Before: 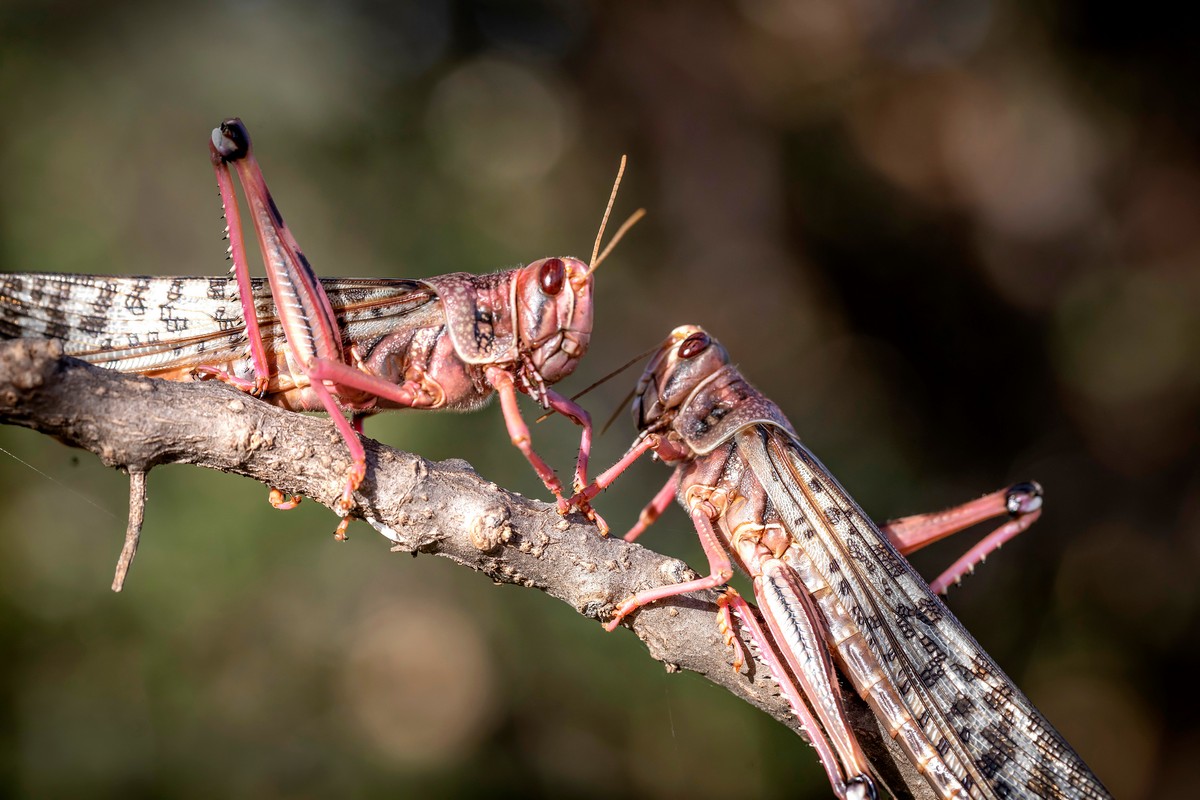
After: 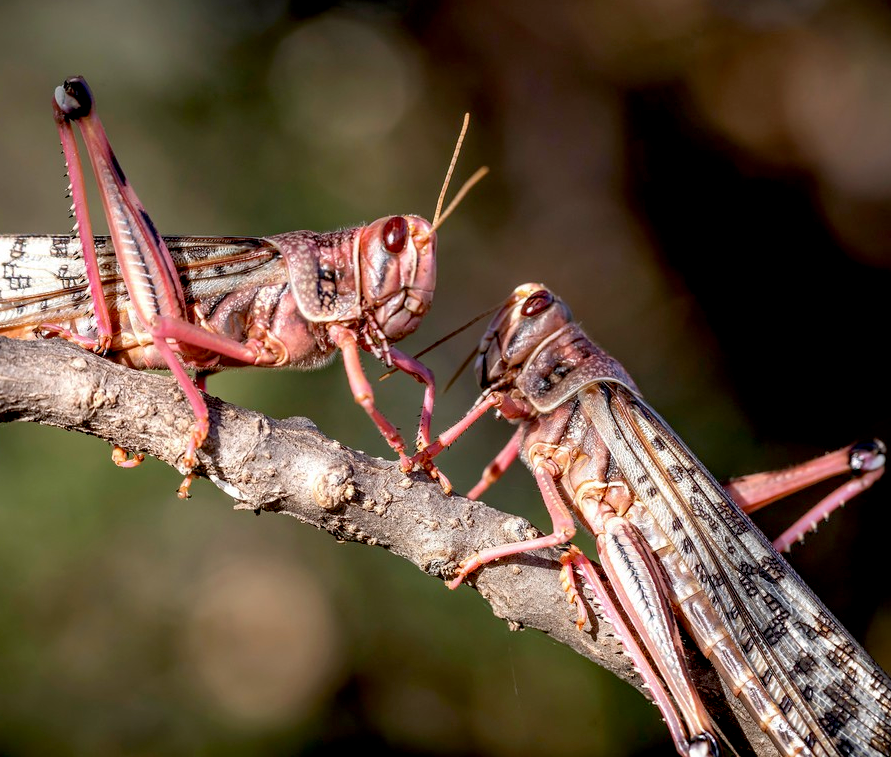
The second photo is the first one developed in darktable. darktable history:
exposure: black level correction 0.01, exposure 0.006 EV, compensate highlight preservation false
crop and rotate: left 13.097%, top 5.364%, right 12.589%
